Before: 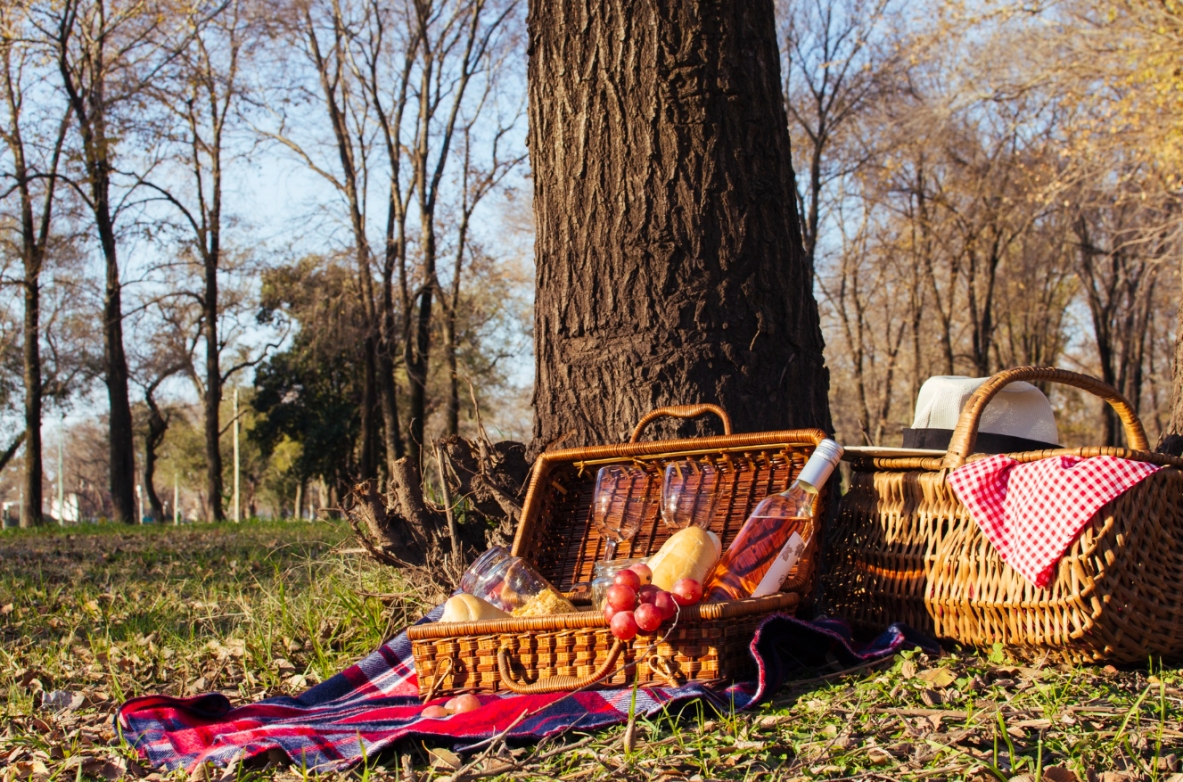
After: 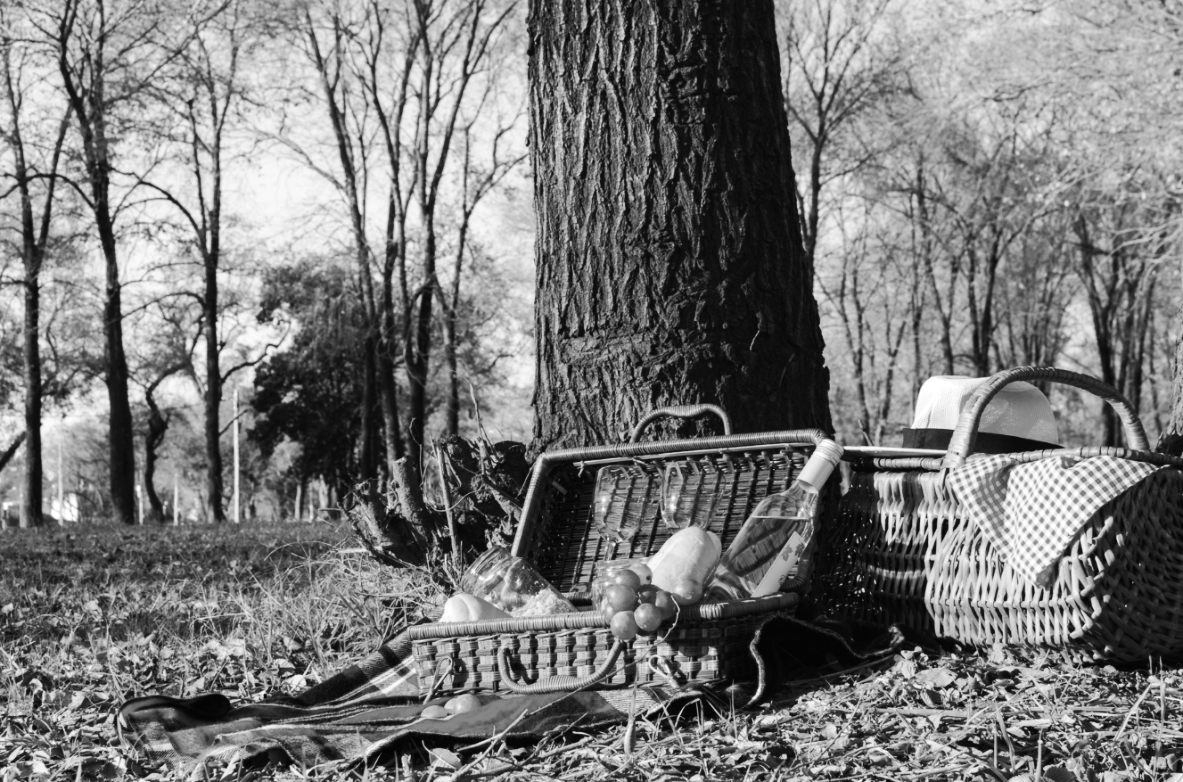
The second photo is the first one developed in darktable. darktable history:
exposure: exposure 0.178 EV, compensate exposure bias true, compensate highlight preservation false
monochrome: a -3.63, b -0.465
color balance rgb: linear chroma grading › global chroma 15%, perceptual saturation grading › global saturation 30%
tone curve: curves: ch0 [(0, 0.01) (0.037, 0.032) (0.131, 0.108) (0.275, 0.256) (0.483, 0.512) (0.61, 0.665) (0.696, 0.742) (0.792, 0.819) (0.911, 0.925) (0.997, 0.995)]; ch1 [(0, 0) (0.308, 0.29) (0.425, 0.411) (0.492, 0.488) (0.507, 0.503) (0.53, 0.532) (0.573, 0.586) (0.683, 0.702) (0.746, 0.77) (1, 1)]; ch2 [(0, 0) (0.246, 0.233) (0.36, 0.352) (0.415, 0.415) (0.485, 0.487) (0.502, 0.504) (0.525, 0.518) (0.539, 0.539) (0.587, 0.594) (0.636, 0.652) (0.711, 0.729) (0.845, 0.855) (0.998, 0.977)], color space Lab, independent channels, preserve colors none
